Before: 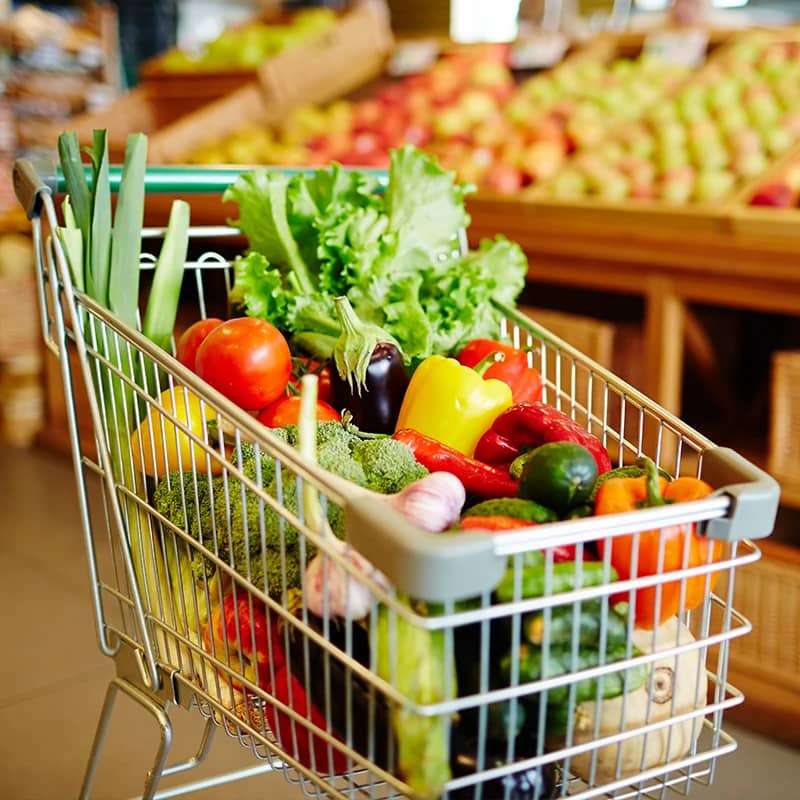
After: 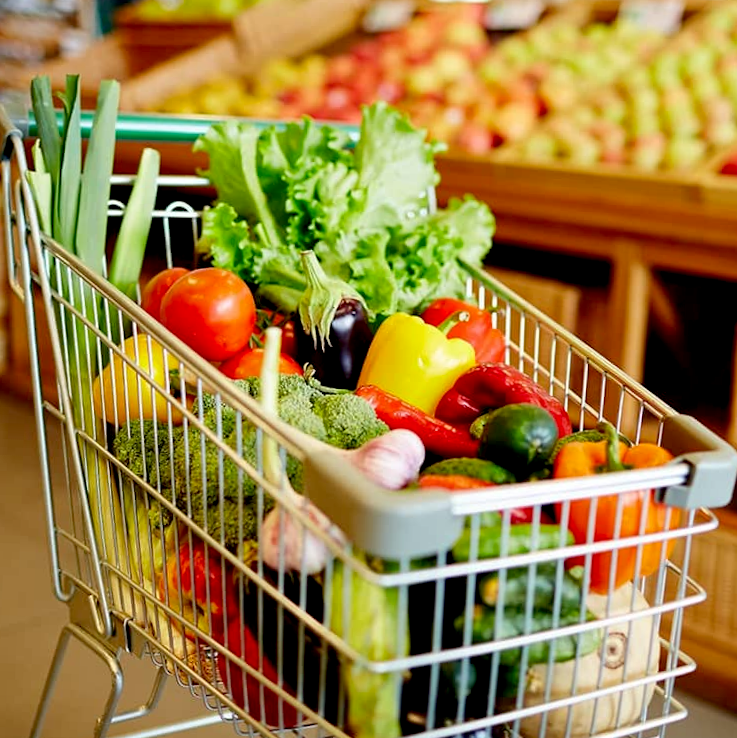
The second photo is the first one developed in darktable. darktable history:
exposure: black level correction 0.009, compensate highlight preservation false
crop and rotate: angle -2.07°, left 3.128%, top 3.926%, right 1.356%, bottom 0.511%
